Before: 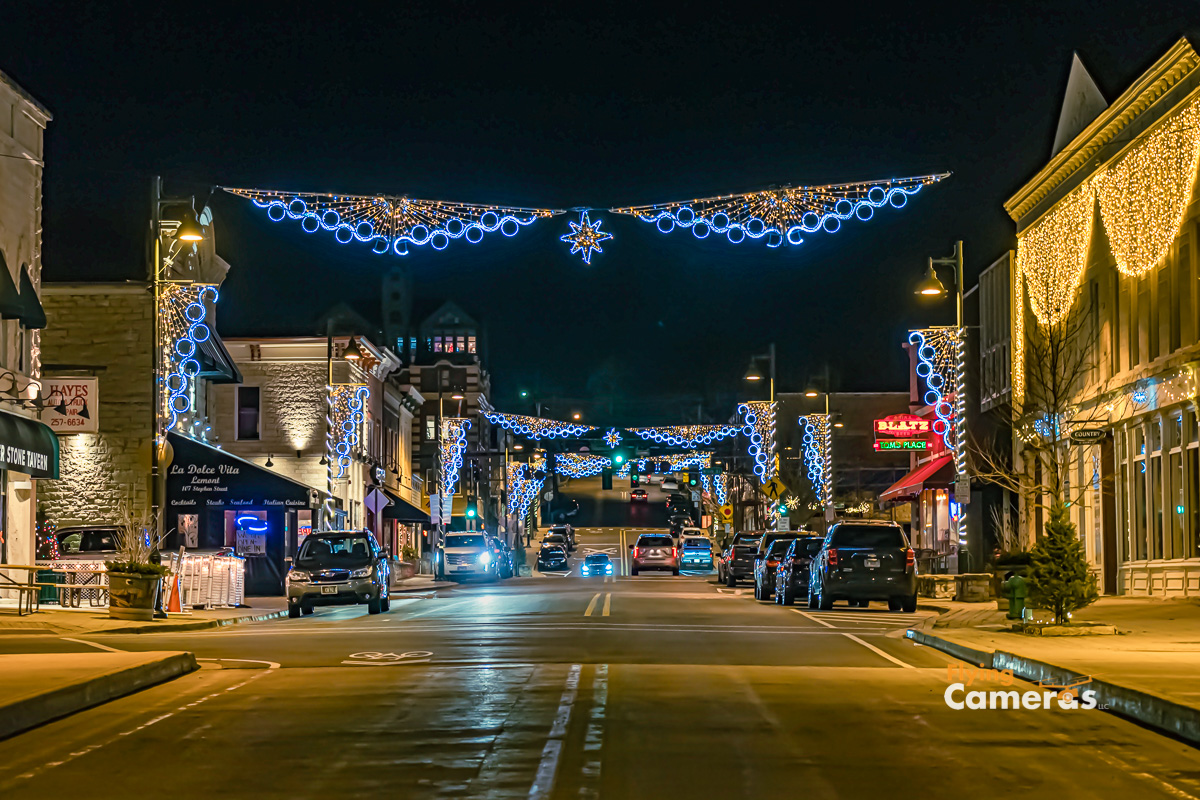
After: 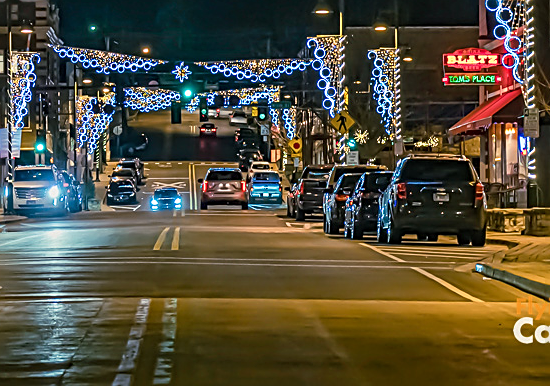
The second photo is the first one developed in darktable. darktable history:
crop: left 35.976%, top 45.819%, right 18.162%, bottom 5.807%
sharpen: on, module defaults
